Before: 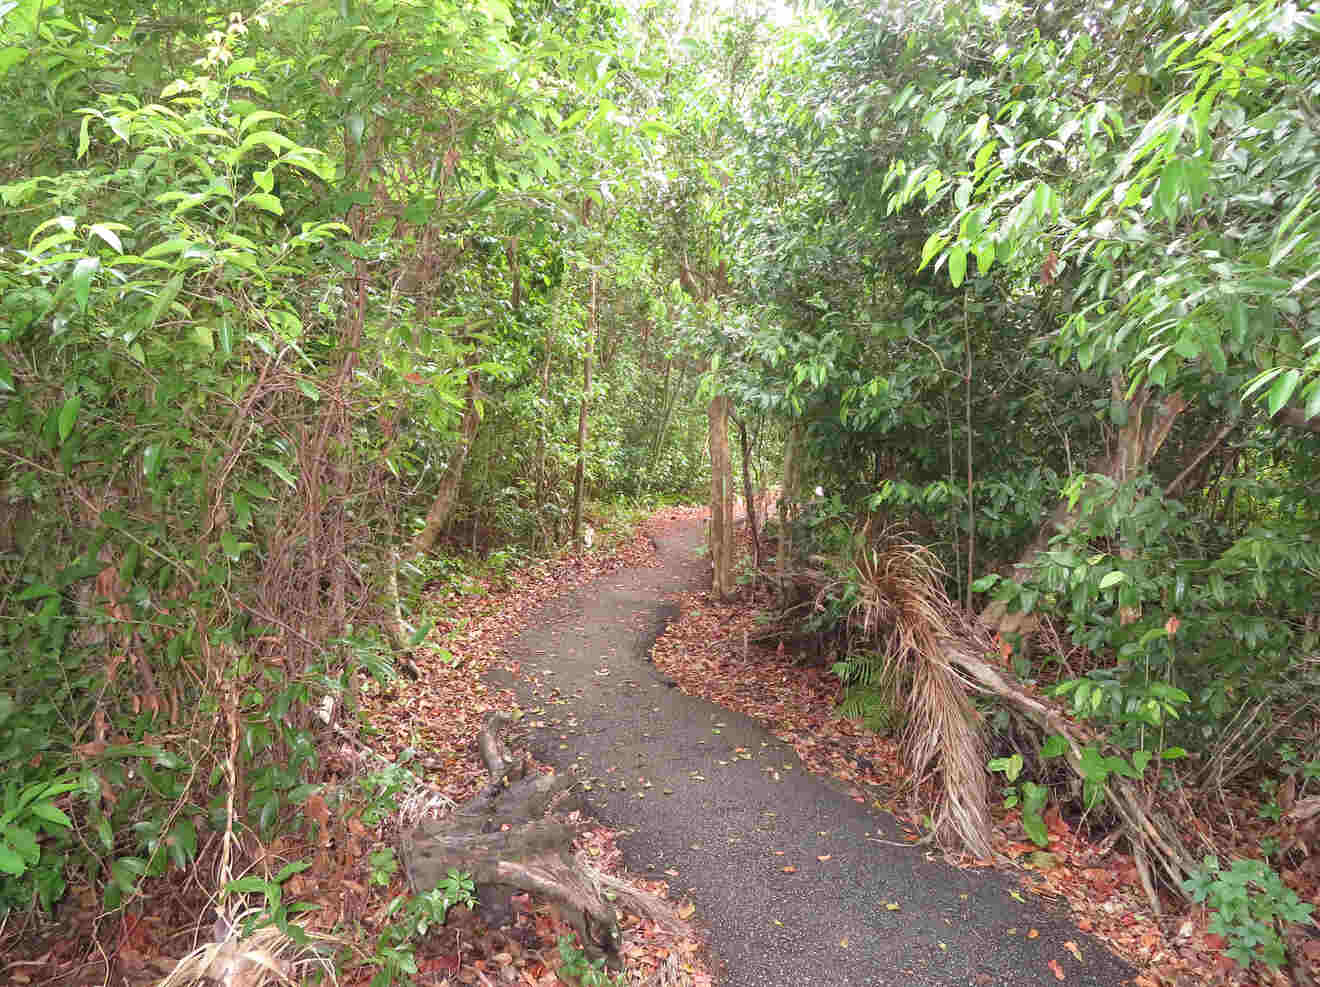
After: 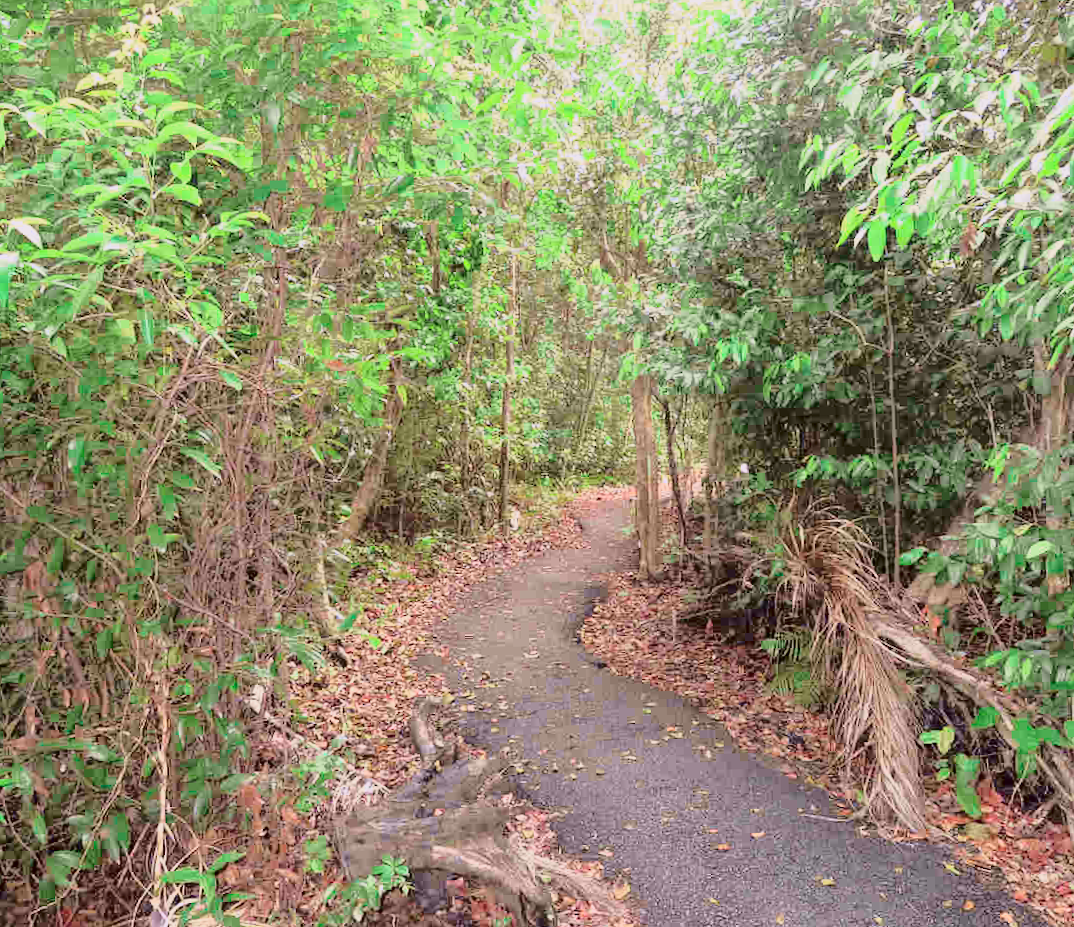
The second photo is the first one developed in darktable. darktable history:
tone curve: curves: ch0 [(0.003, 0.003) (0.104, 0.026) (0.236, 0.181) (0.401, 0.443) (0.495, 0.55) (0.625, 0.67) (0.819, 0.841) (0.96, 0.899)]; ch1 [(0, 0) (0.161, 0.092) (0.37, 0.302) (0.424, 0.402) (0.45, 0.466) (0.495, 0.51) (0.573, 0.571) (0.638, 0.641) (0.751, 0.741) (1, 1)]; ch2 [(0, 0) (0.352, 0.403) (0.466, 0.443) (0.524, 0.526) (0.56, 0.556) (1, 1)], color space Lab, independent channels, preserve colors none
levels: levels [0, 0.499, 1]
crop and rotate: angle 1.4°, left 4.28%, top 0.469%, right 11.665%, bottom 2.488%
